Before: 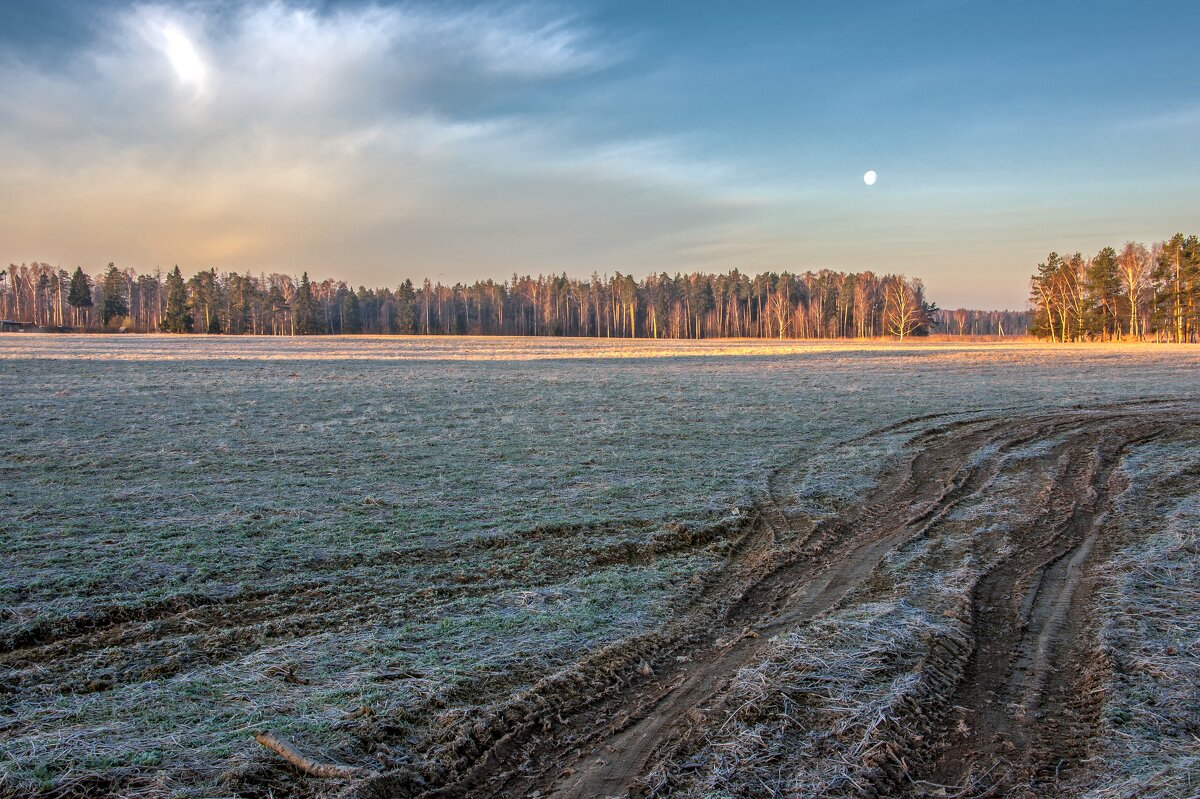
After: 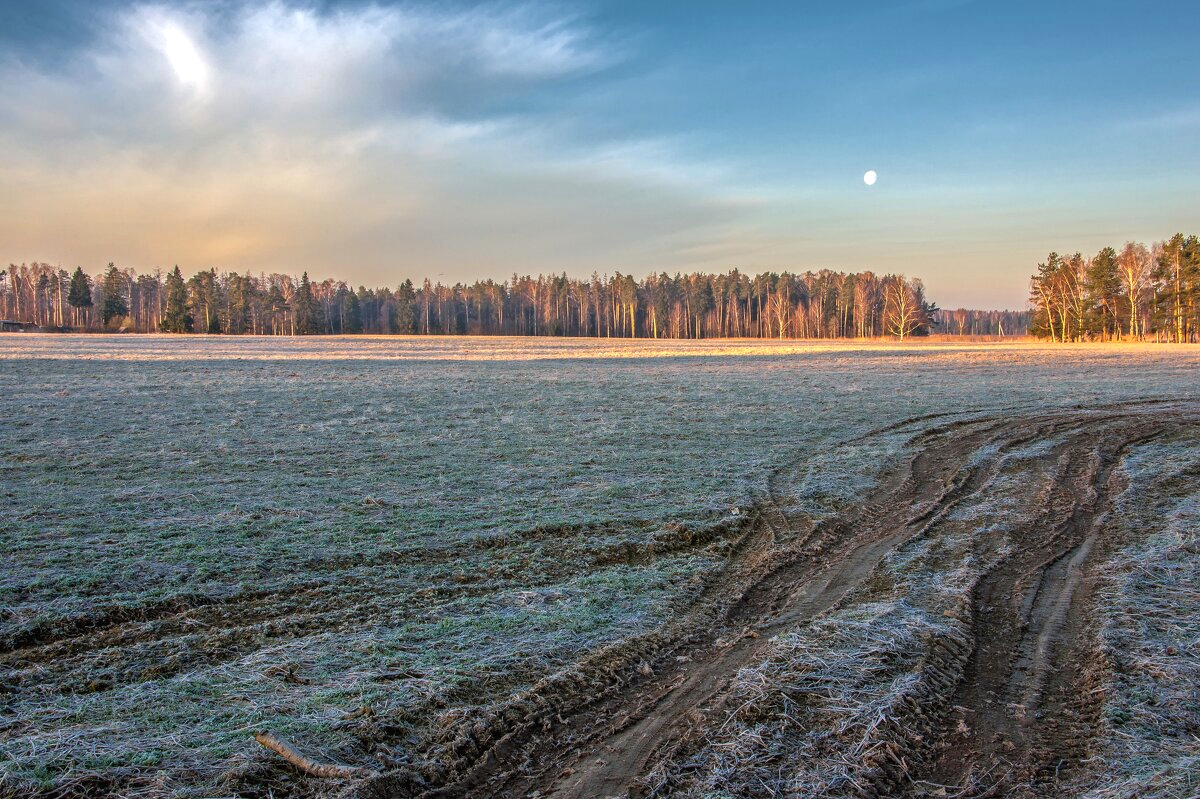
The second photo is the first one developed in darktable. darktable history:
exposure: black level correction -0.001, exposure 0.079 EV, compensate highlight preservation false
velvia: strength 9.14%
